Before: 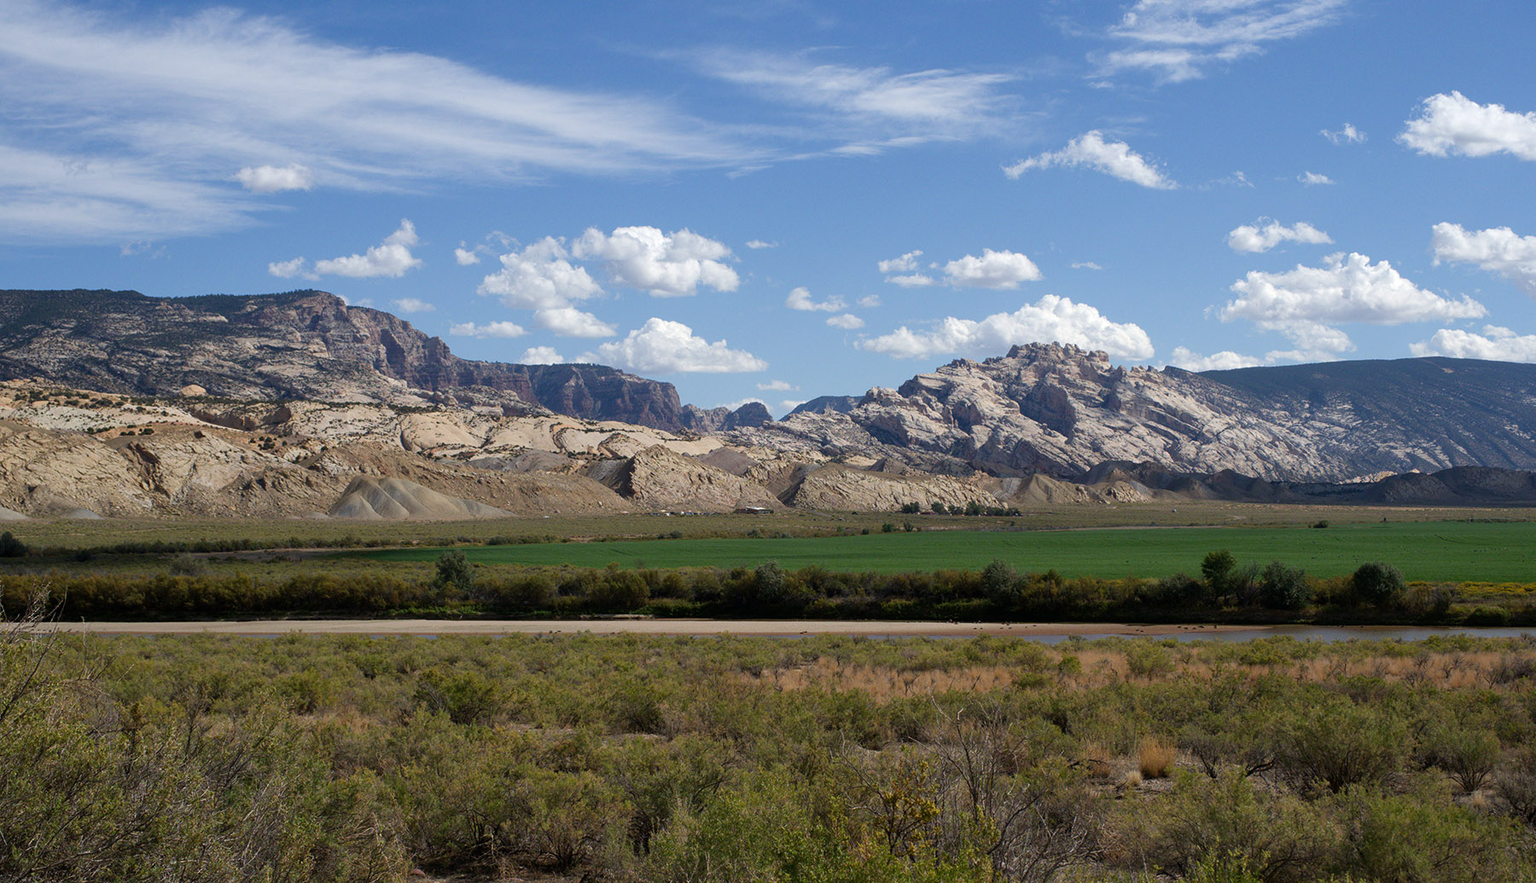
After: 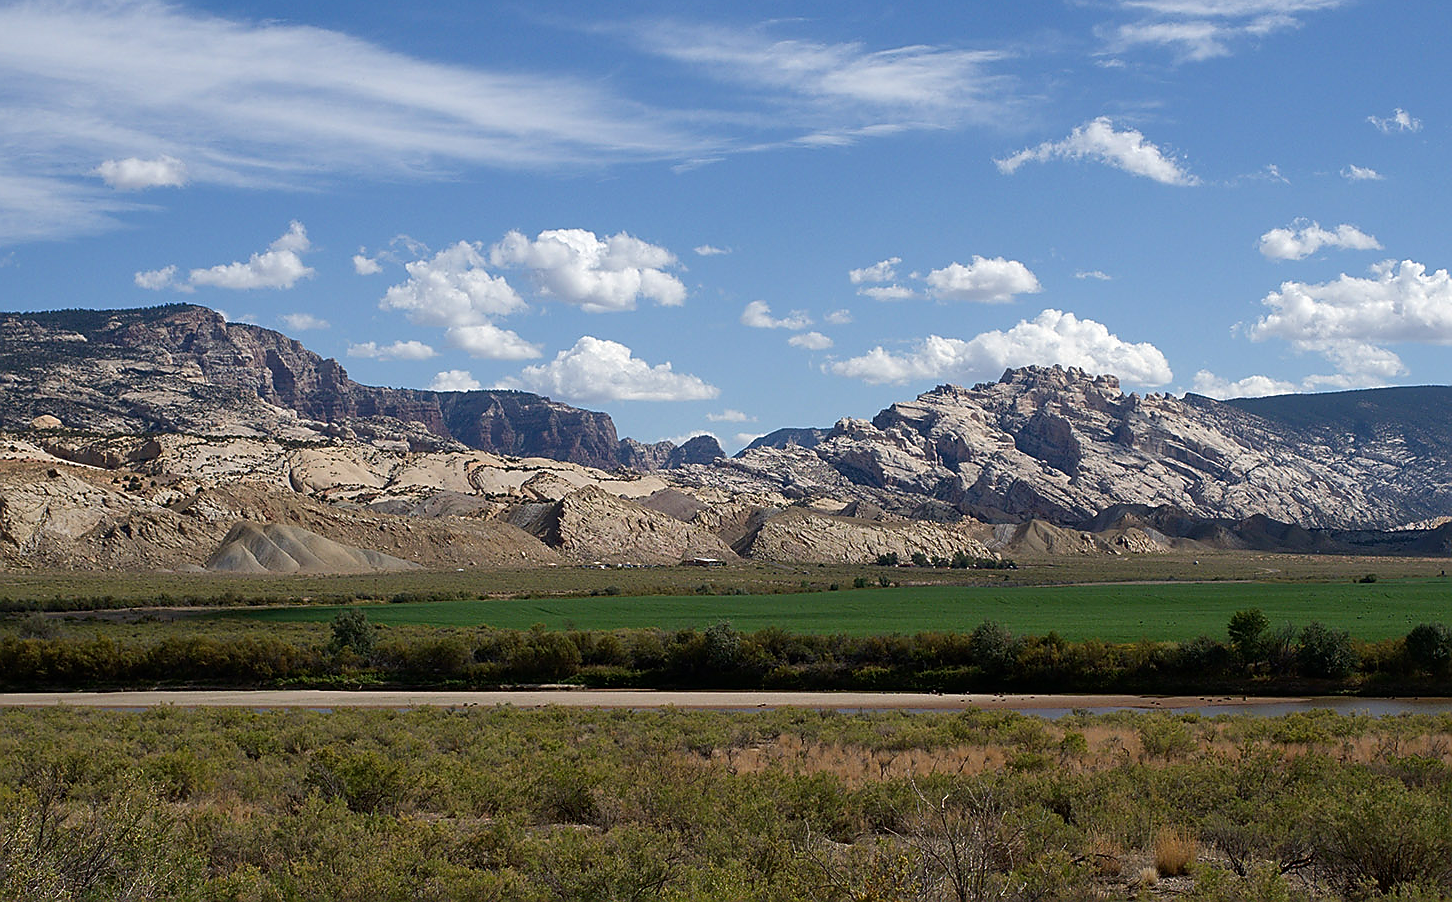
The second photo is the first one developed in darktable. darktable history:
crop: left 10.016%, top 3.494%, right 9.307%, bottom 9.268%
contrast brightness saturation: contrast 0.028, brightness -0.031
sharpen: radius 1.36, amount 1.238, threshold 0.836
exposure: compensate highlight preservation false
